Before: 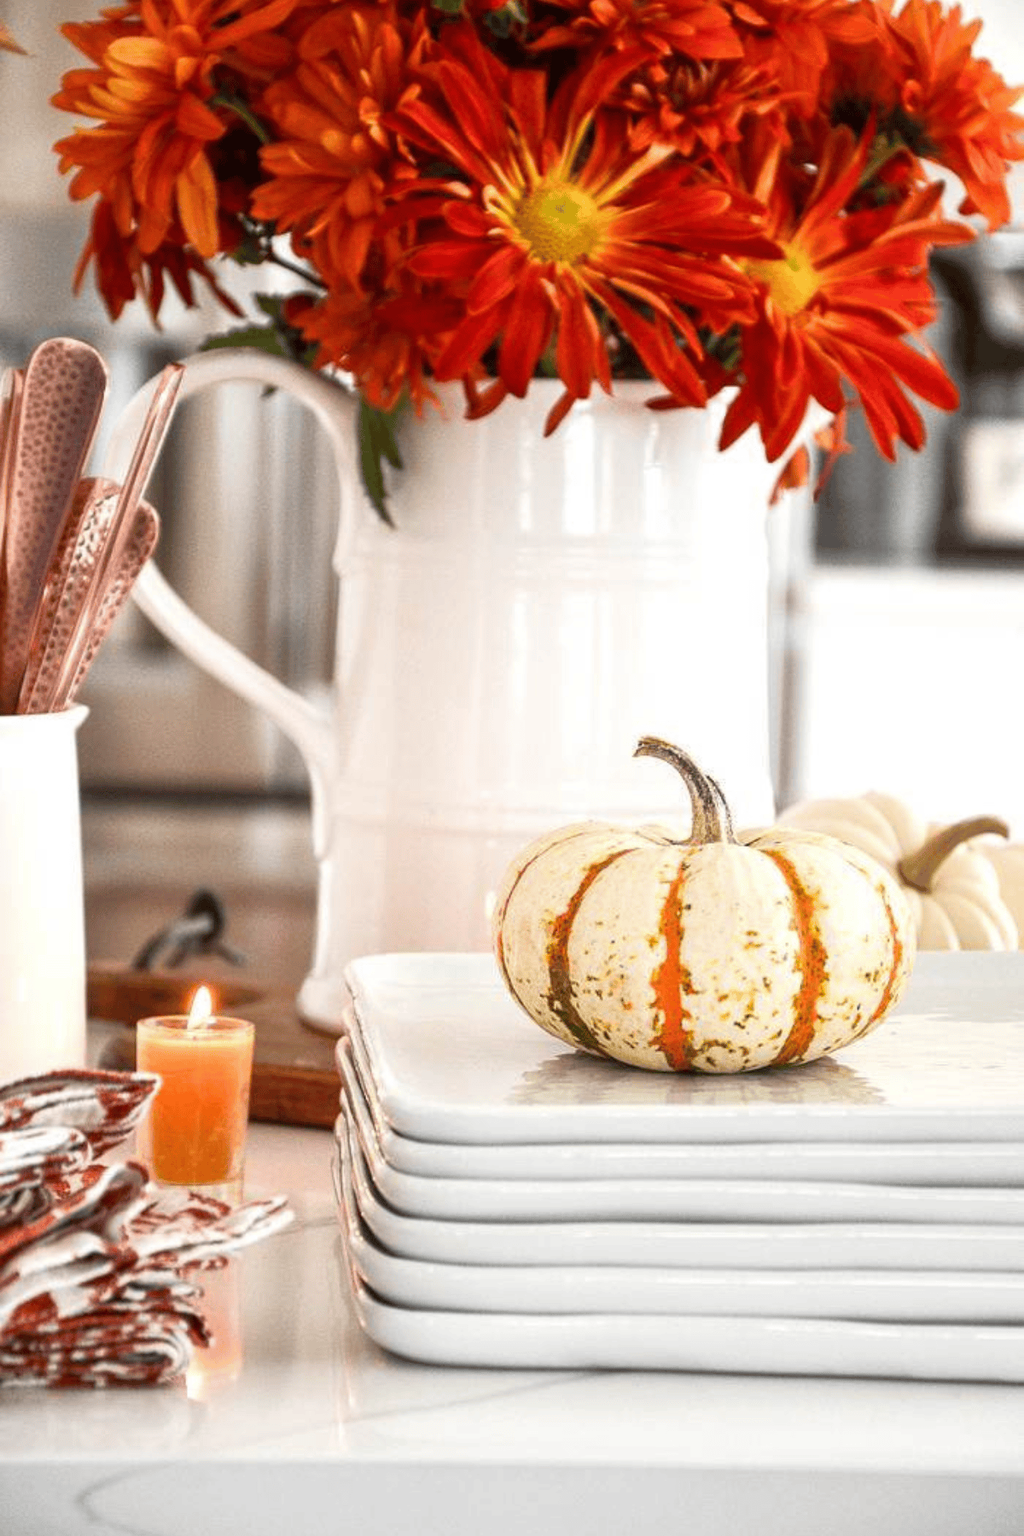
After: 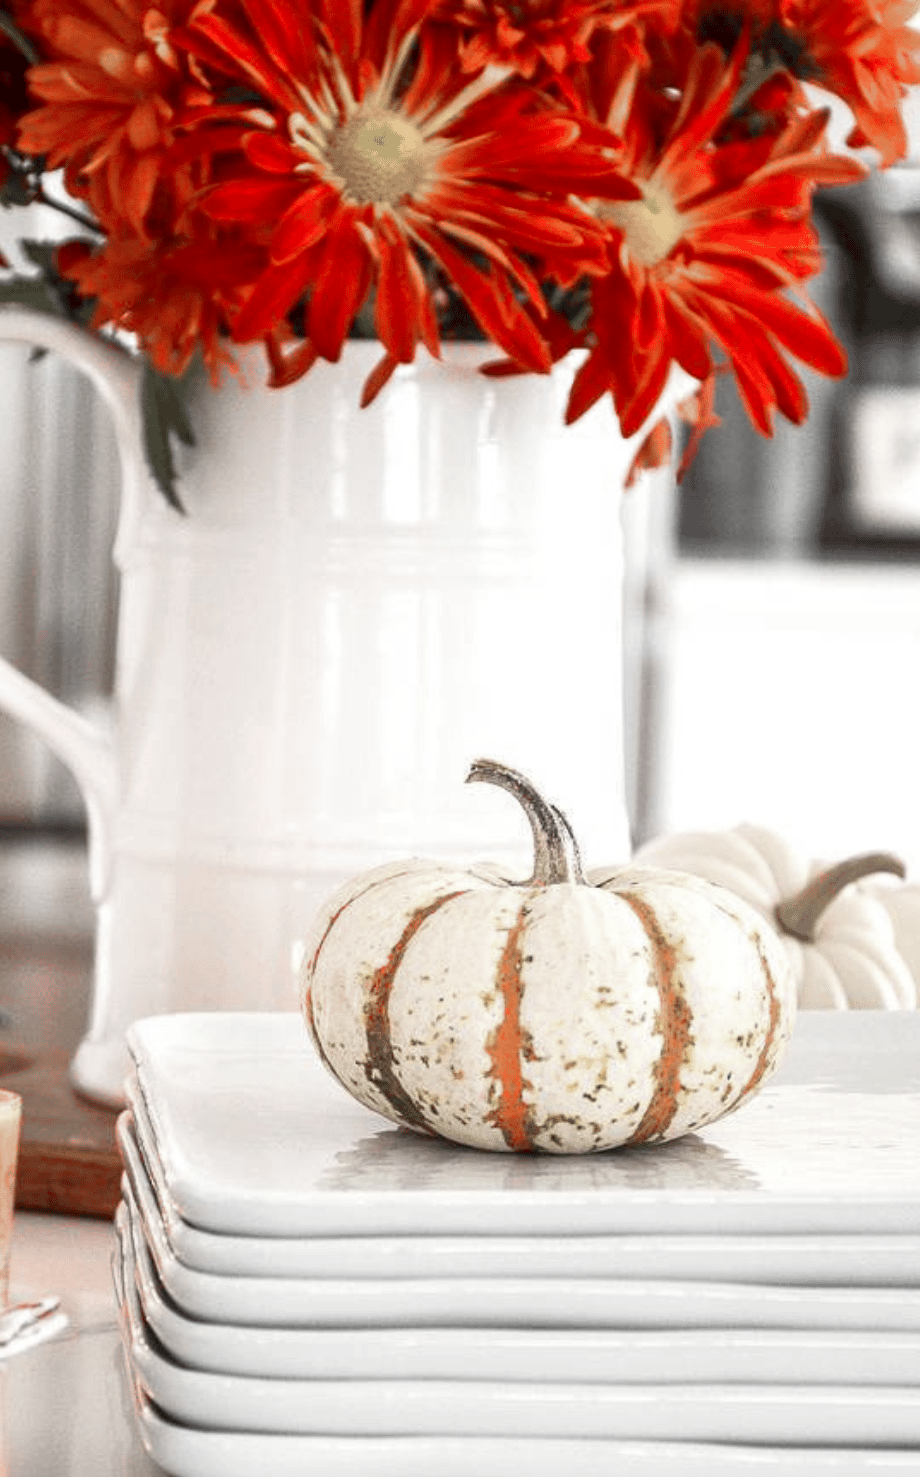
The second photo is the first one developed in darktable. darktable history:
crop: left 23.095%, top 5.827%, bottom 11.854%
contrast brightness saturation: saturation -0.05
color zones: curves: ch1 [(0, 0.831) (0.08, 0.771) (0.157, 0.268) (0.241, 0.207) (0.562, -0.005) (0.714, -0.013) (0.876, 0.01) (1, 0.831)]
